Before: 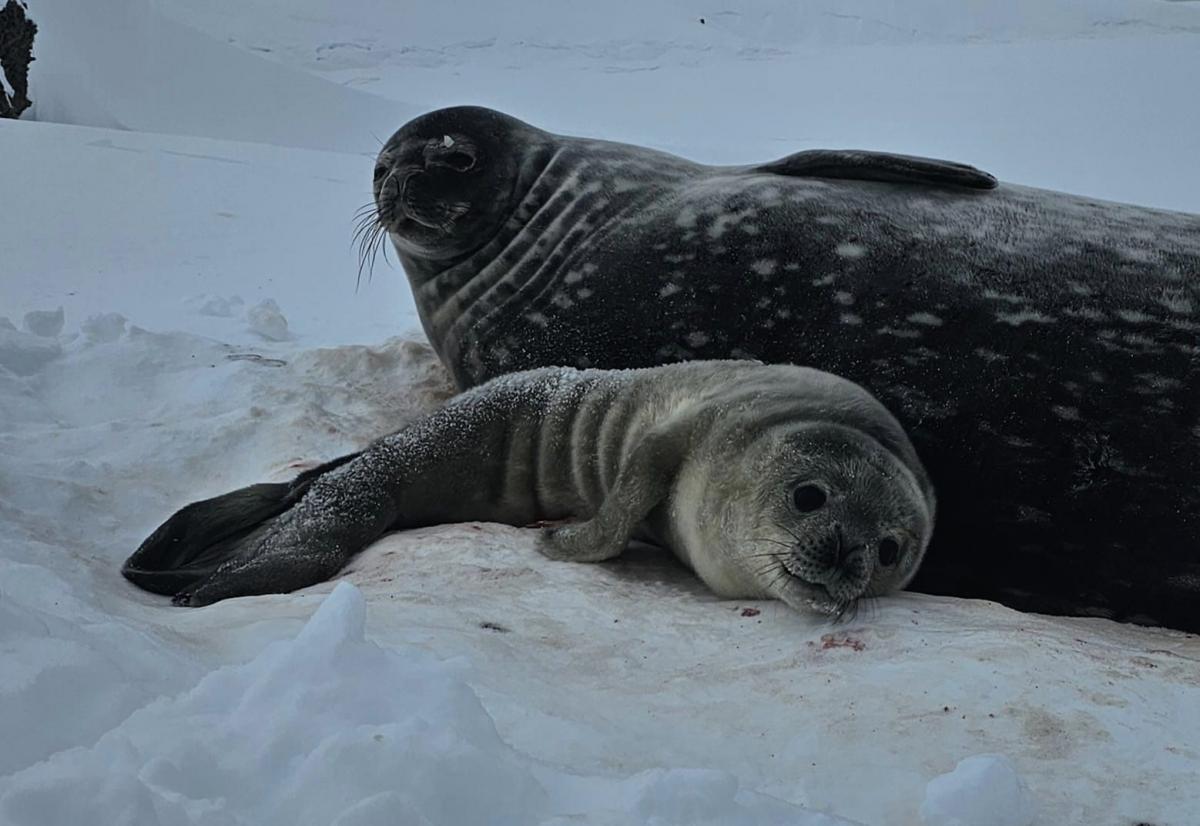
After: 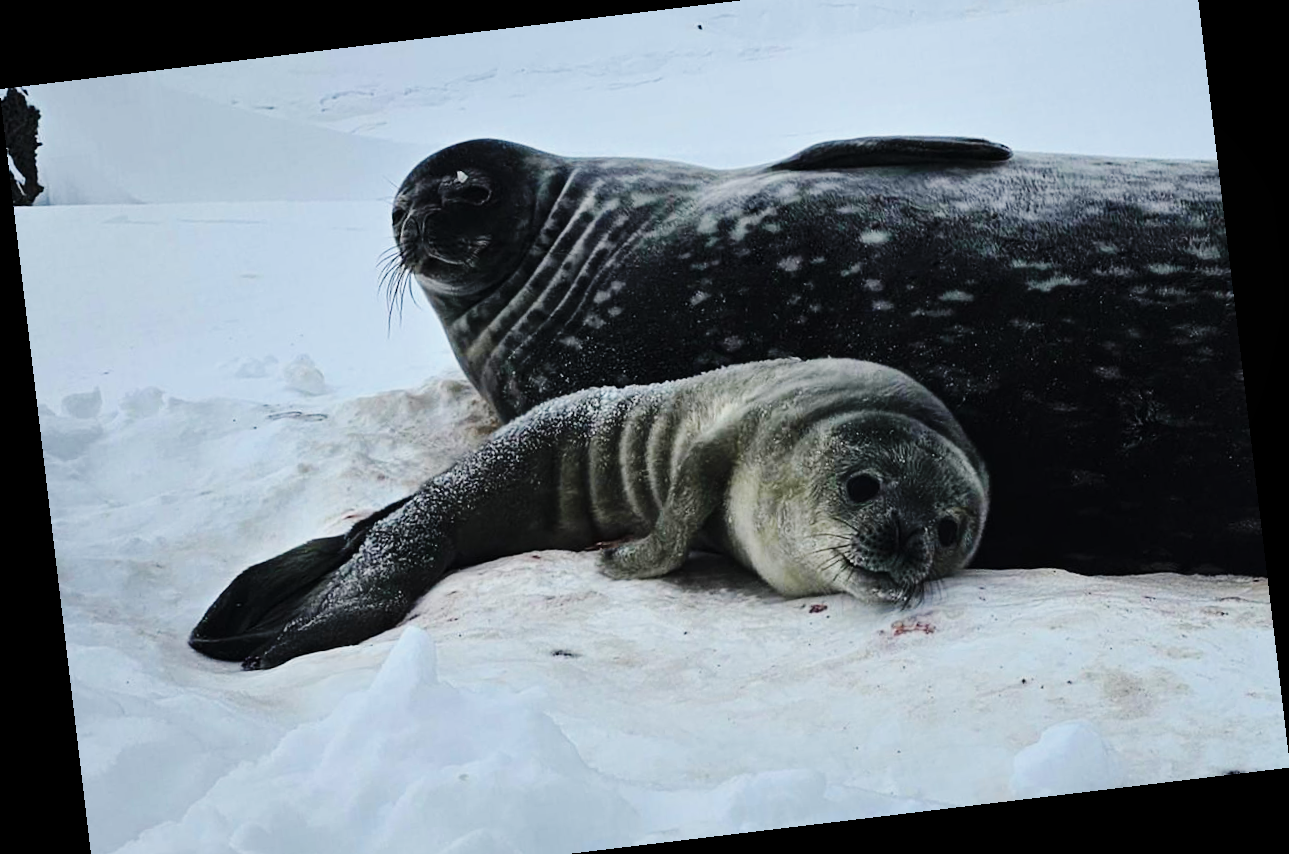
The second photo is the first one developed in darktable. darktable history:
crop and rotate: top 5.609%, bottom 5.609%
base curve: curves: ch0 [(0, 0) (0.036, 0.025) (0.121, 0.166) (0.206, 0.329) (0.605, 0.79) (1, 1)], preserve colors none
rotate and perspective: rotation -6.83°, automatic cropping off
exposure: exposure 0.4 EV, compensate highlight preservation false
local contrast: mode bilateral grid, contrast 100, coarseness 100, detail 94%, midtone range 0.2
